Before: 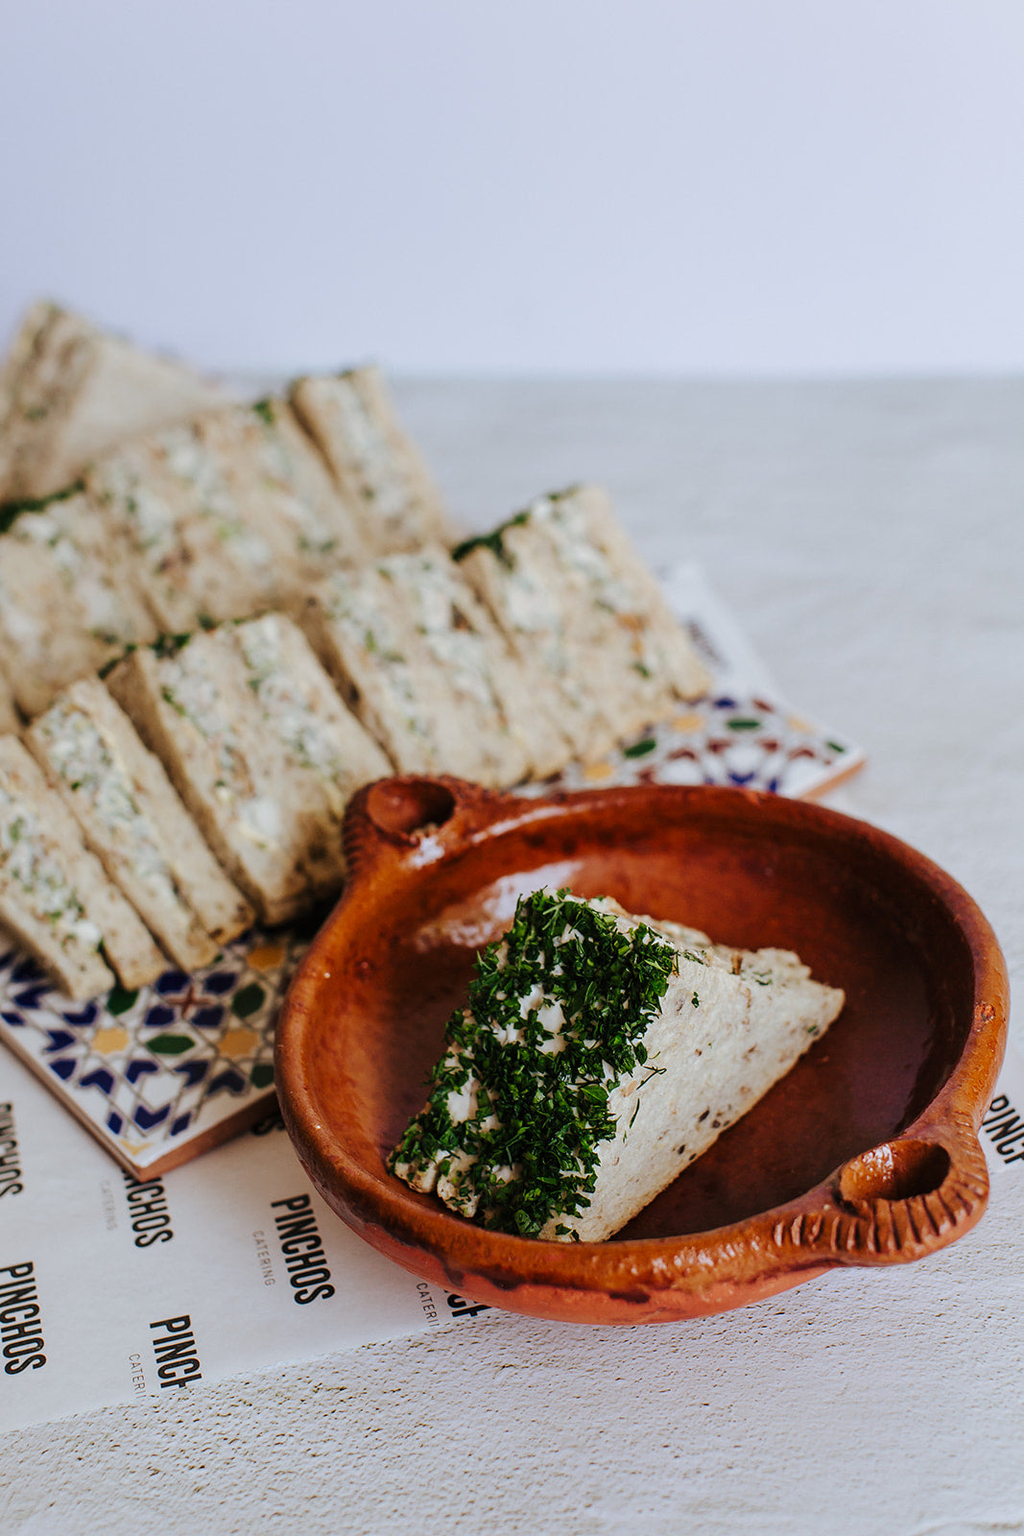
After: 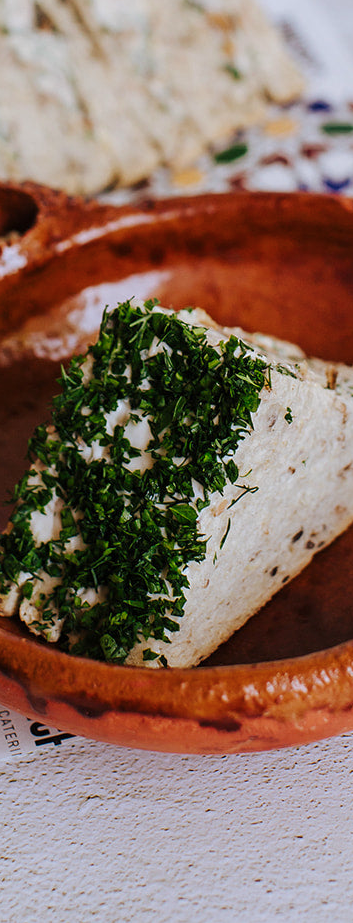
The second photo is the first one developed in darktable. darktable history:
color balance rgb: global vibrance 10%
crop: left 40.878%, top 39.176%, right 25.993%, bottom 3.081%
white balance: red 1.009, blue 1.027
